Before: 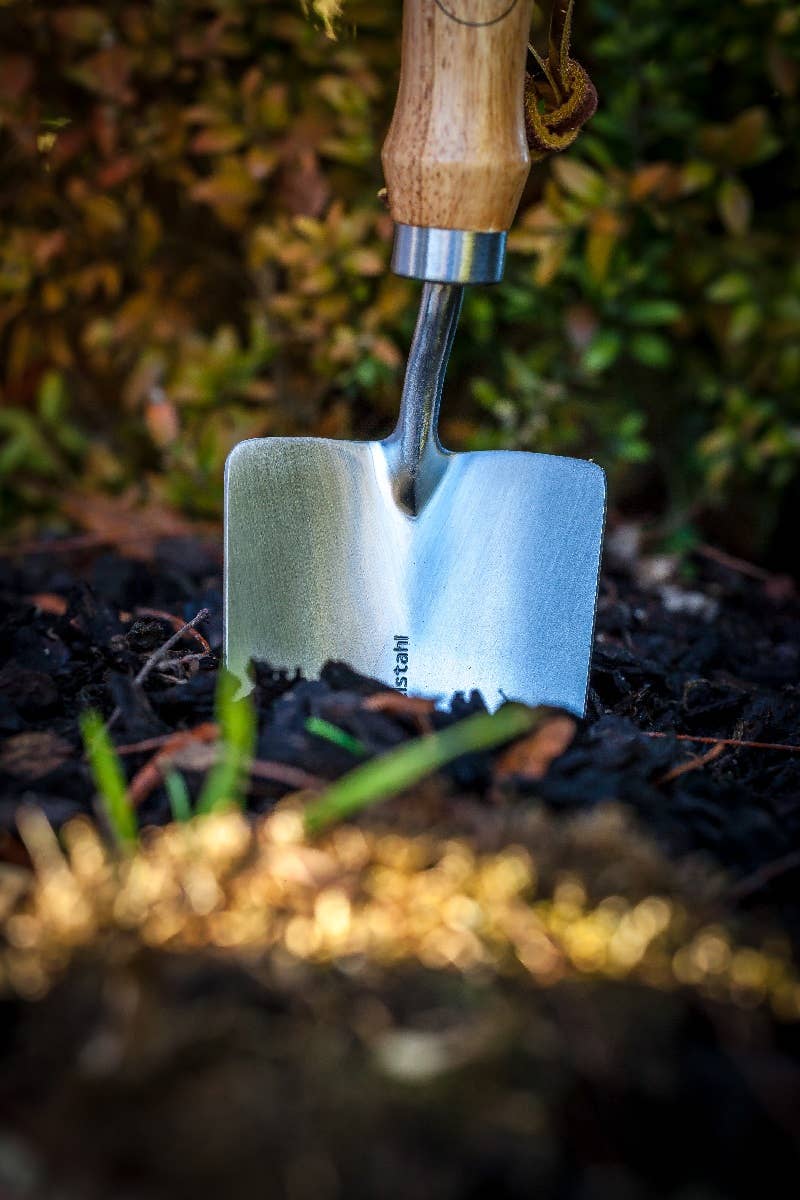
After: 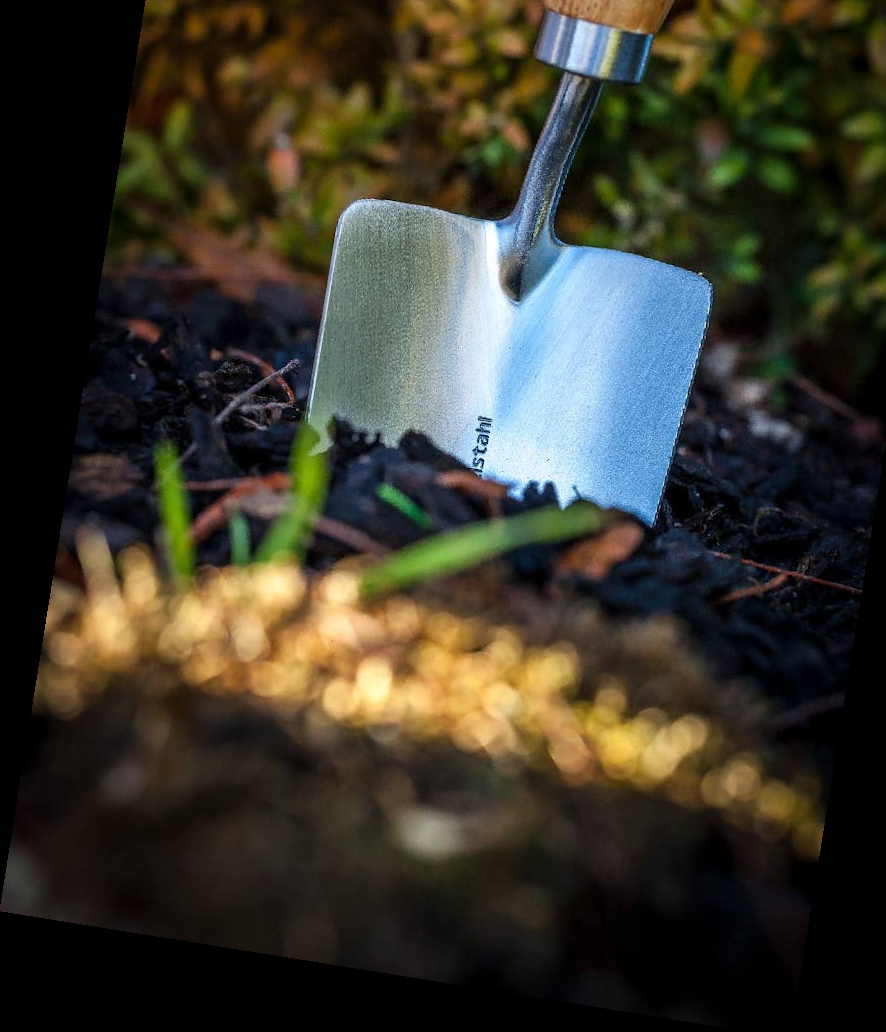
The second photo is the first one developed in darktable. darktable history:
rotate and perspective: rotation 9.12°, automatic cropping off
crop: top 20.916%, right 9.437%, bottom 0.316%
